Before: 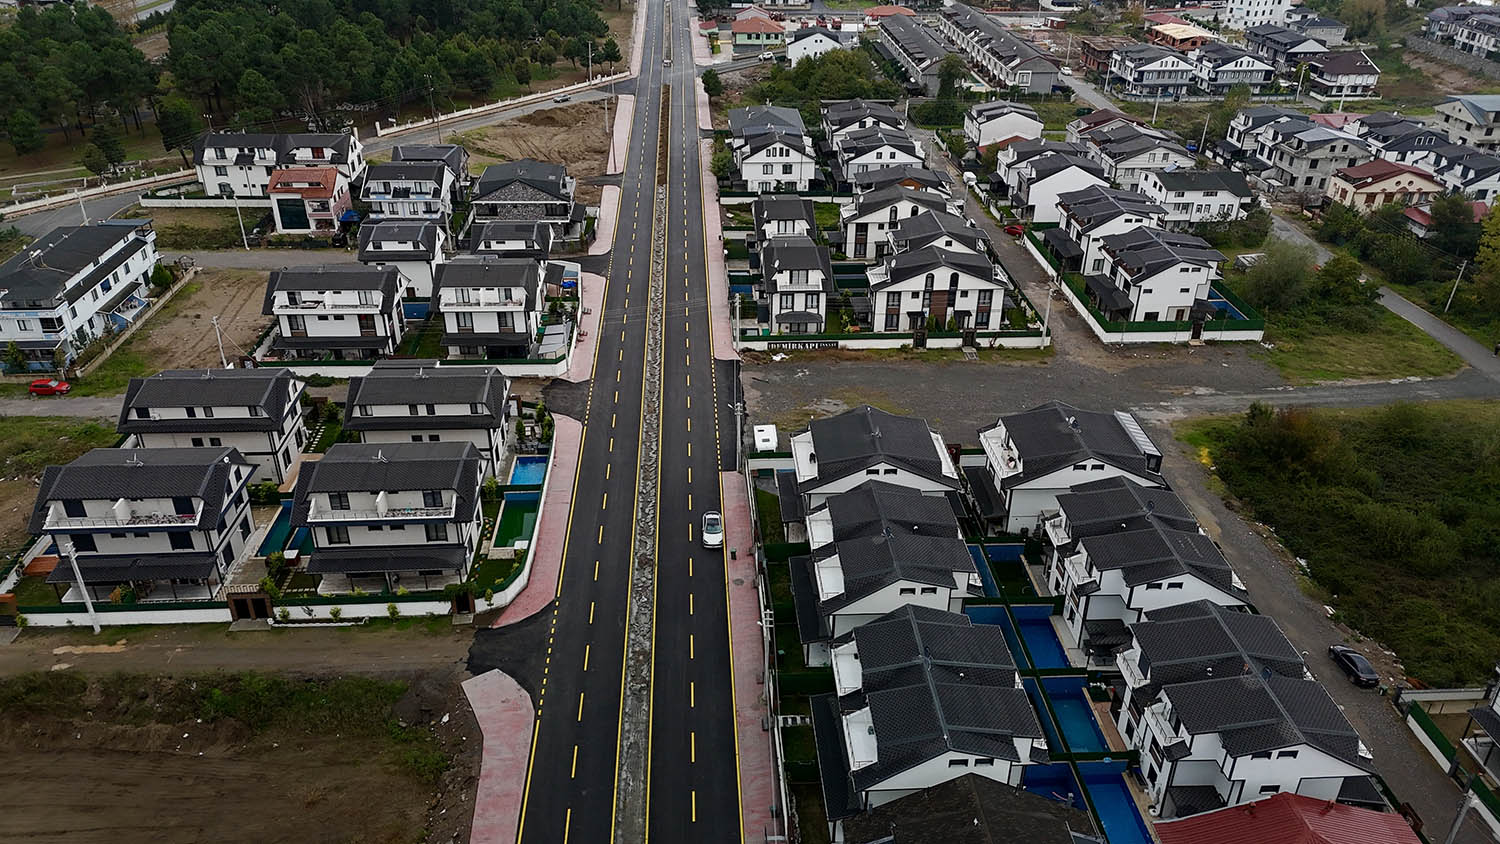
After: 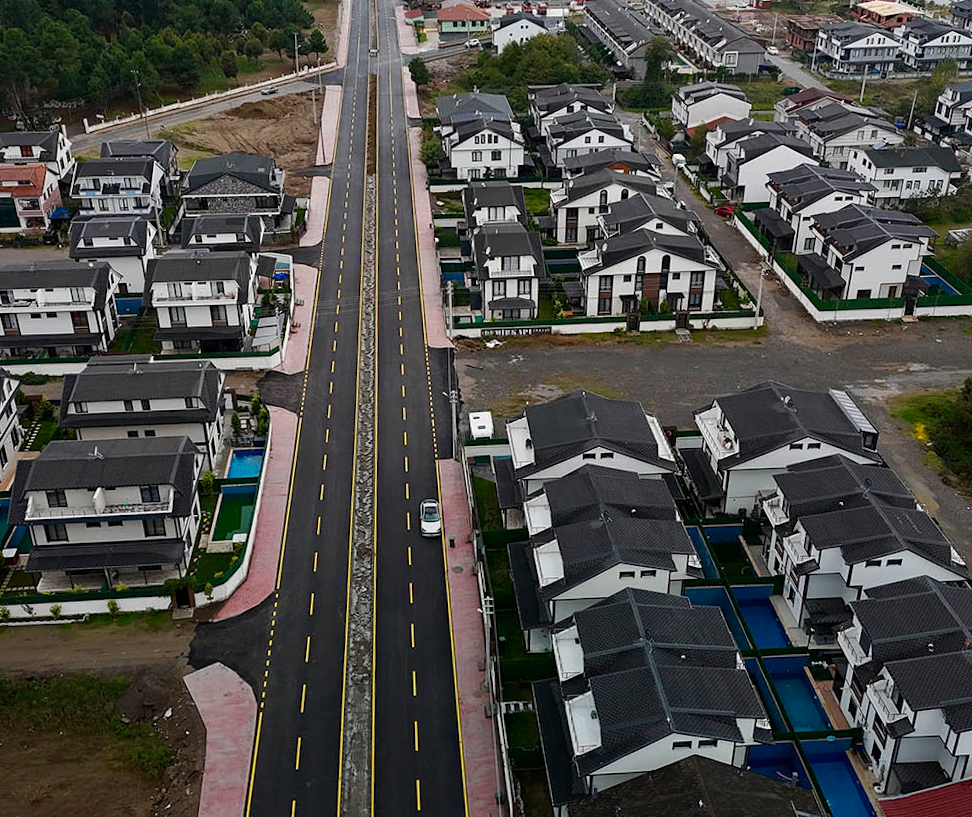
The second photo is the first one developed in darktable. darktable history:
crop and rotate: left 18.442%, right 15.508%
white balance: emerald 1
rotate and perspective: rotation -1.42°, crop left 0.016, crop right 0.984, crop top 0.035, crop bottom 0.965
